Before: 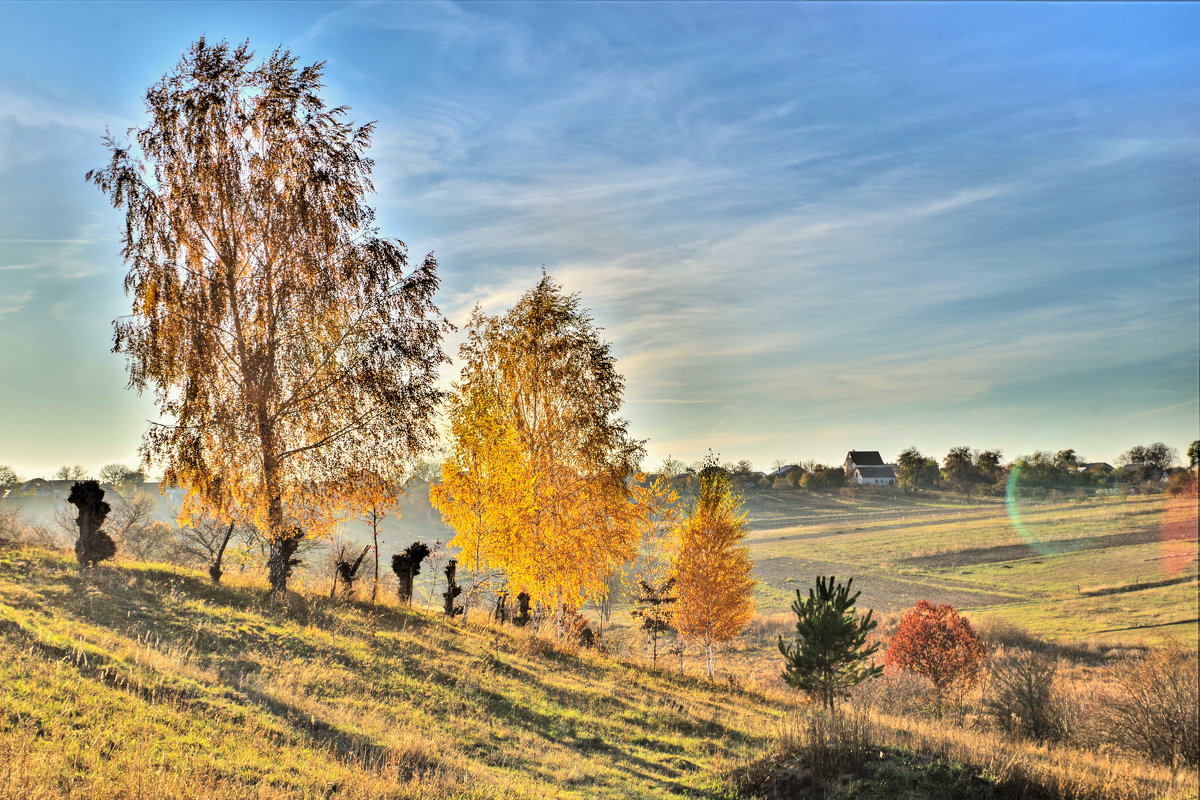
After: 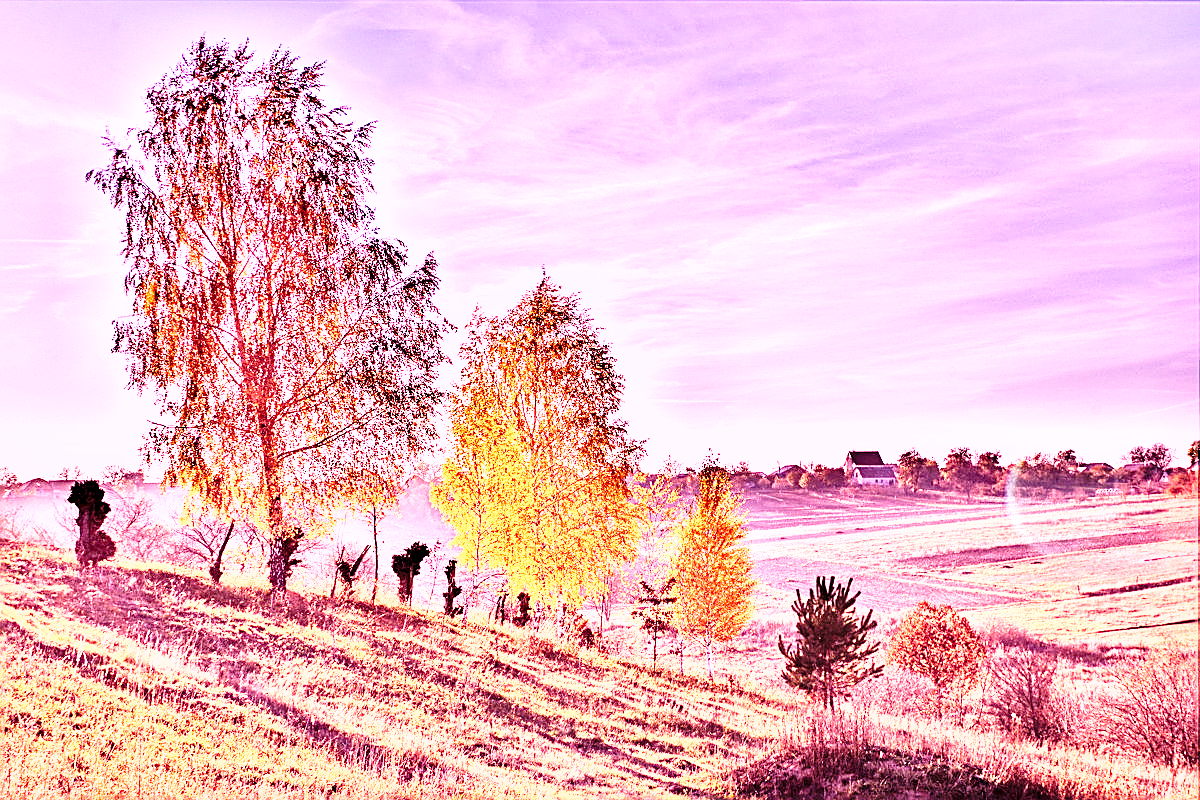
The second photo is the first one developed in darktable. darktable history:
base curve: curves: ch0 [(0, 0) (0.028, 0.03) (0.121, 0.232) (0.46, 0.748) (0.859, 0.968) (1, 1)], preserve colors none
exposure: black level correction 0.004, exposure 0.014 EV, compensate highlight preservation false
shadows and highlights: shadows 29.32, highlights -29.32, low approximation 0.01, soften with gaussian
white balance: red 2.02, blue 1.673
local contrast: mode bilateral grid, contrast 20, coarseness 50, detail 140%, midtone range 0.2
sharpen: amount 0.75
